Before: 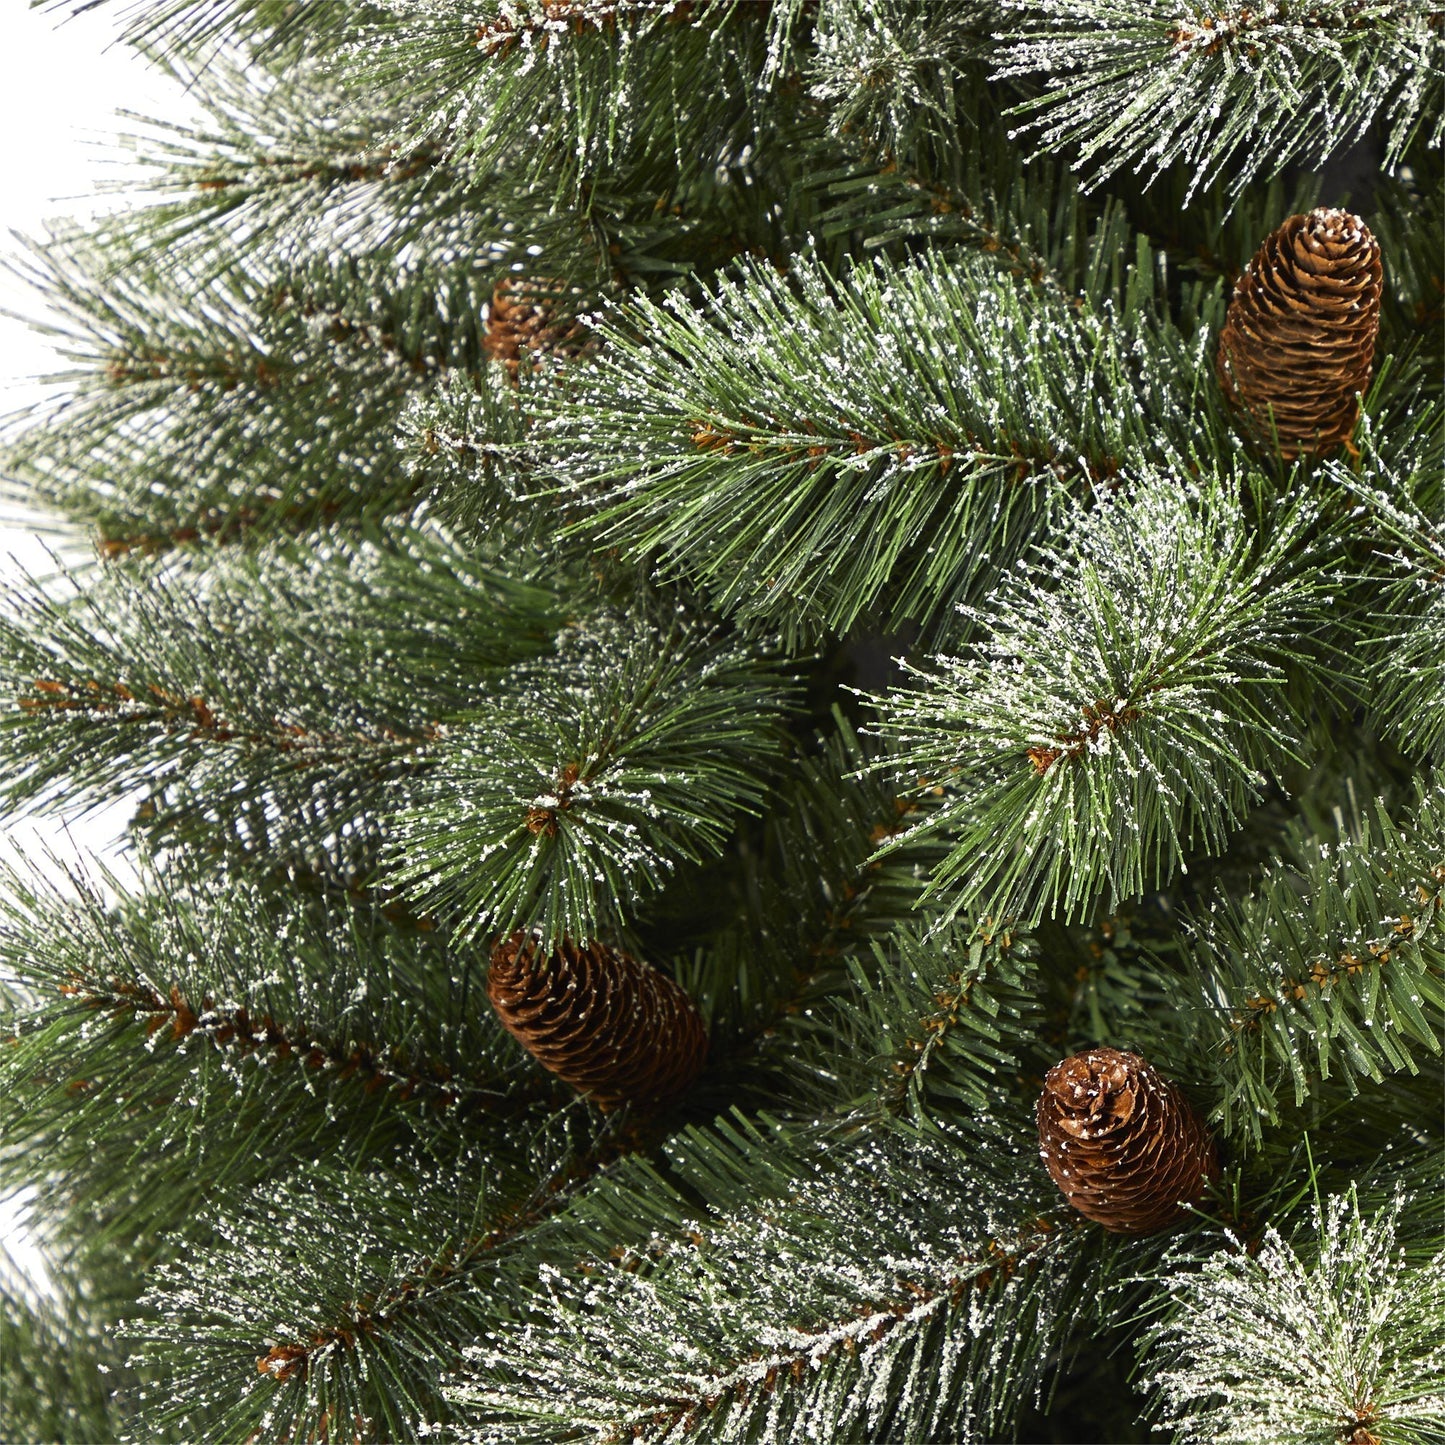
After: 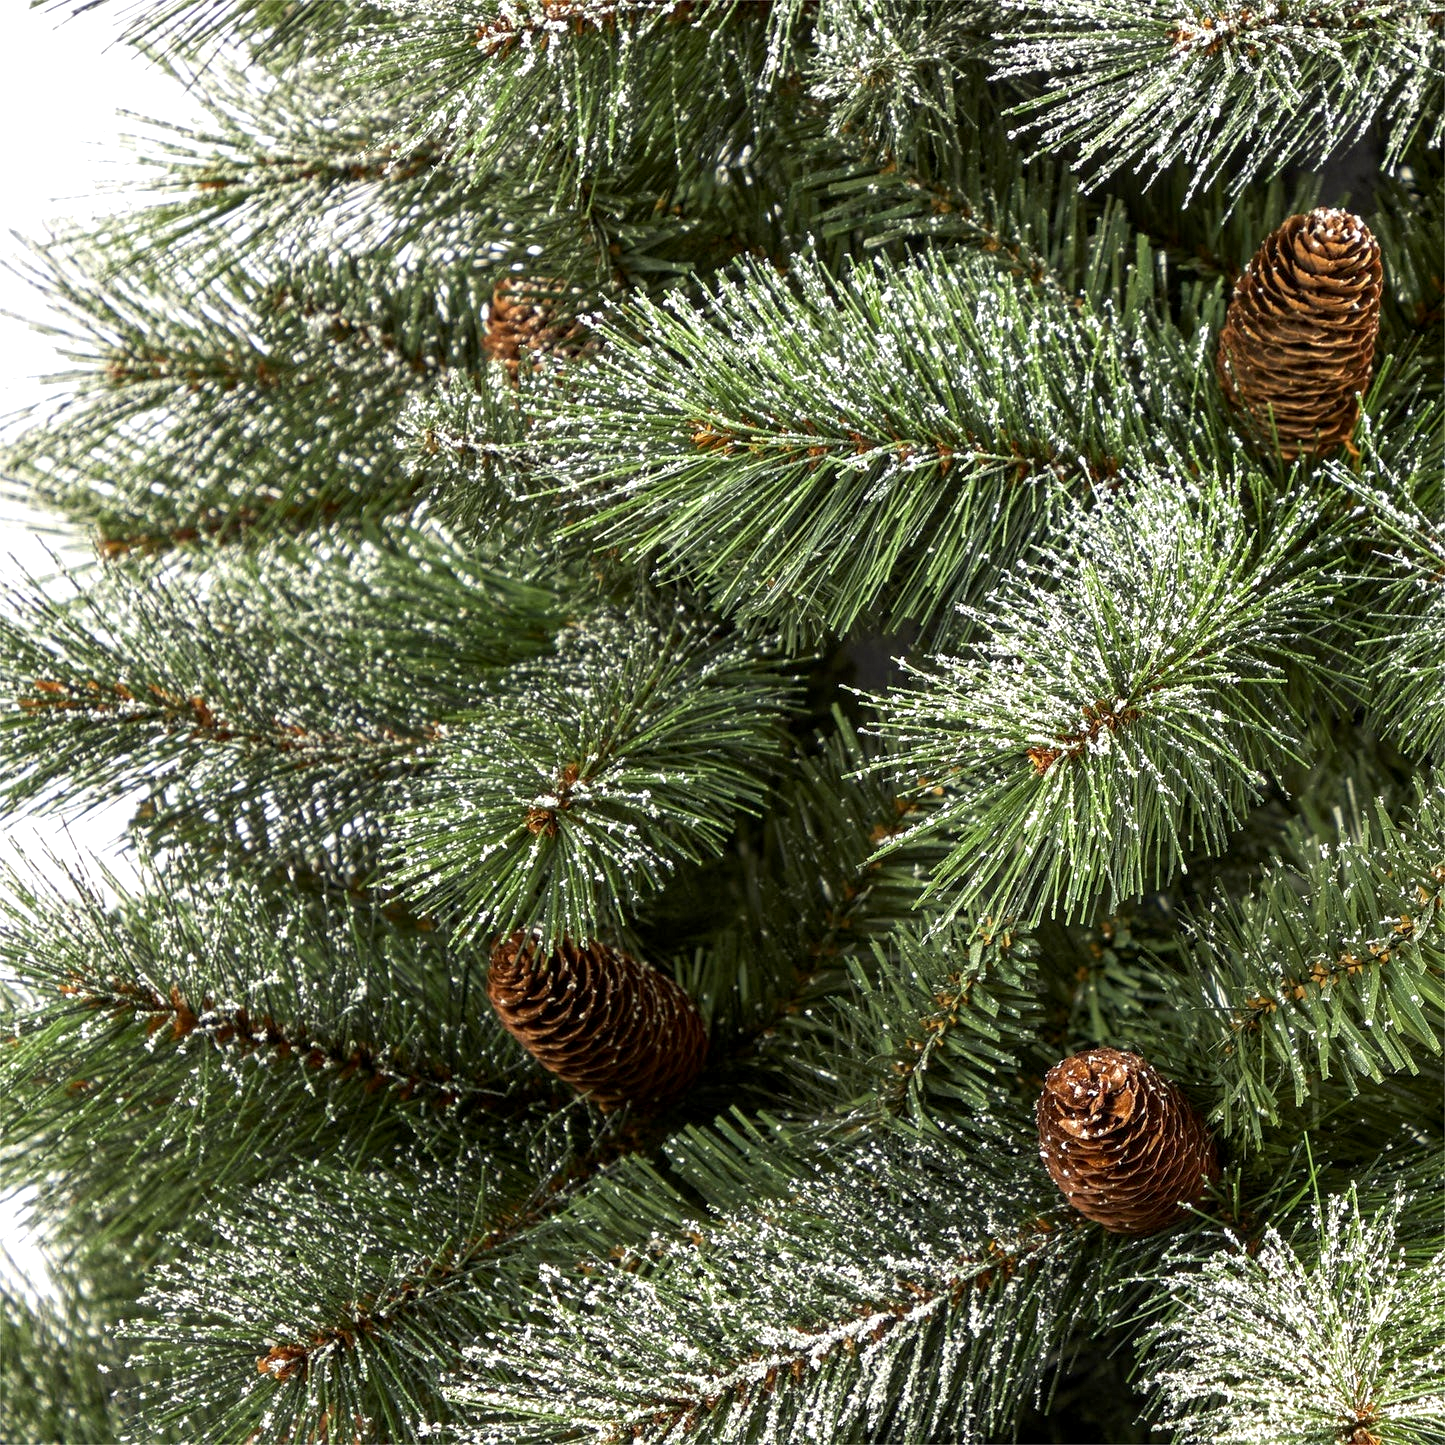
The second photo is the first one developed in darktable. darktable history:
local contrast: detail 130%
exposure: black level correction 0.001, exposure 0.3 EV, compensate highlight preservation false
